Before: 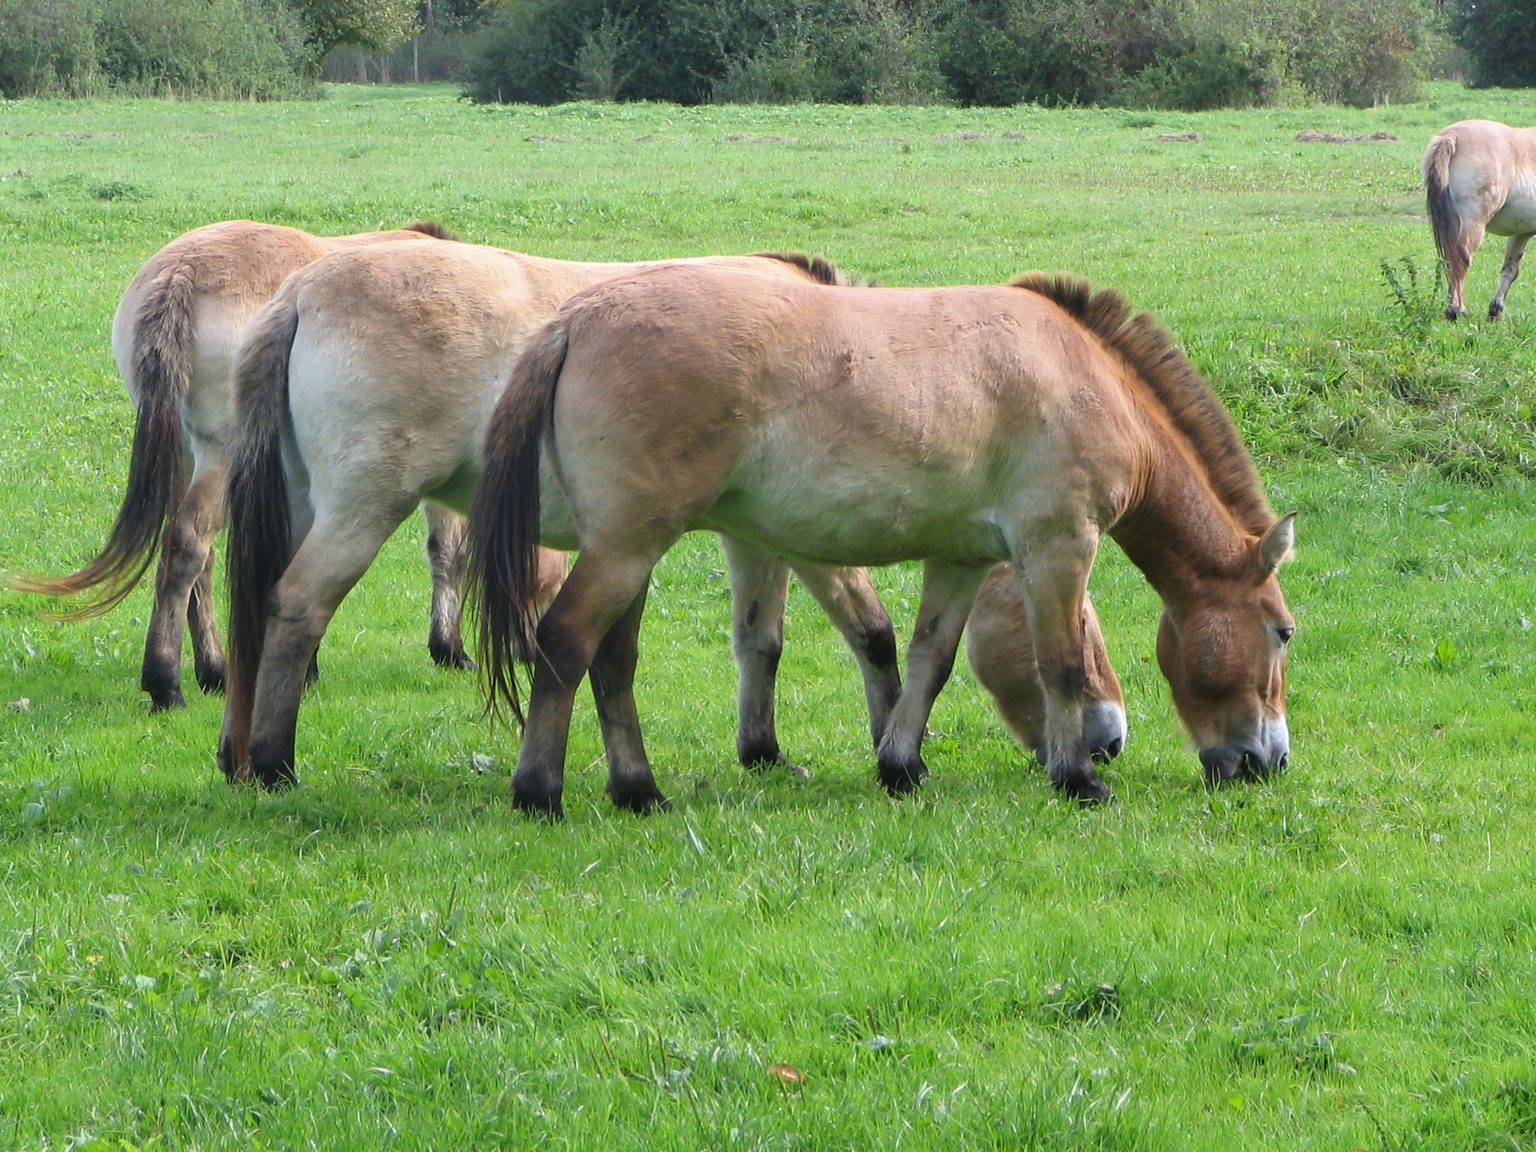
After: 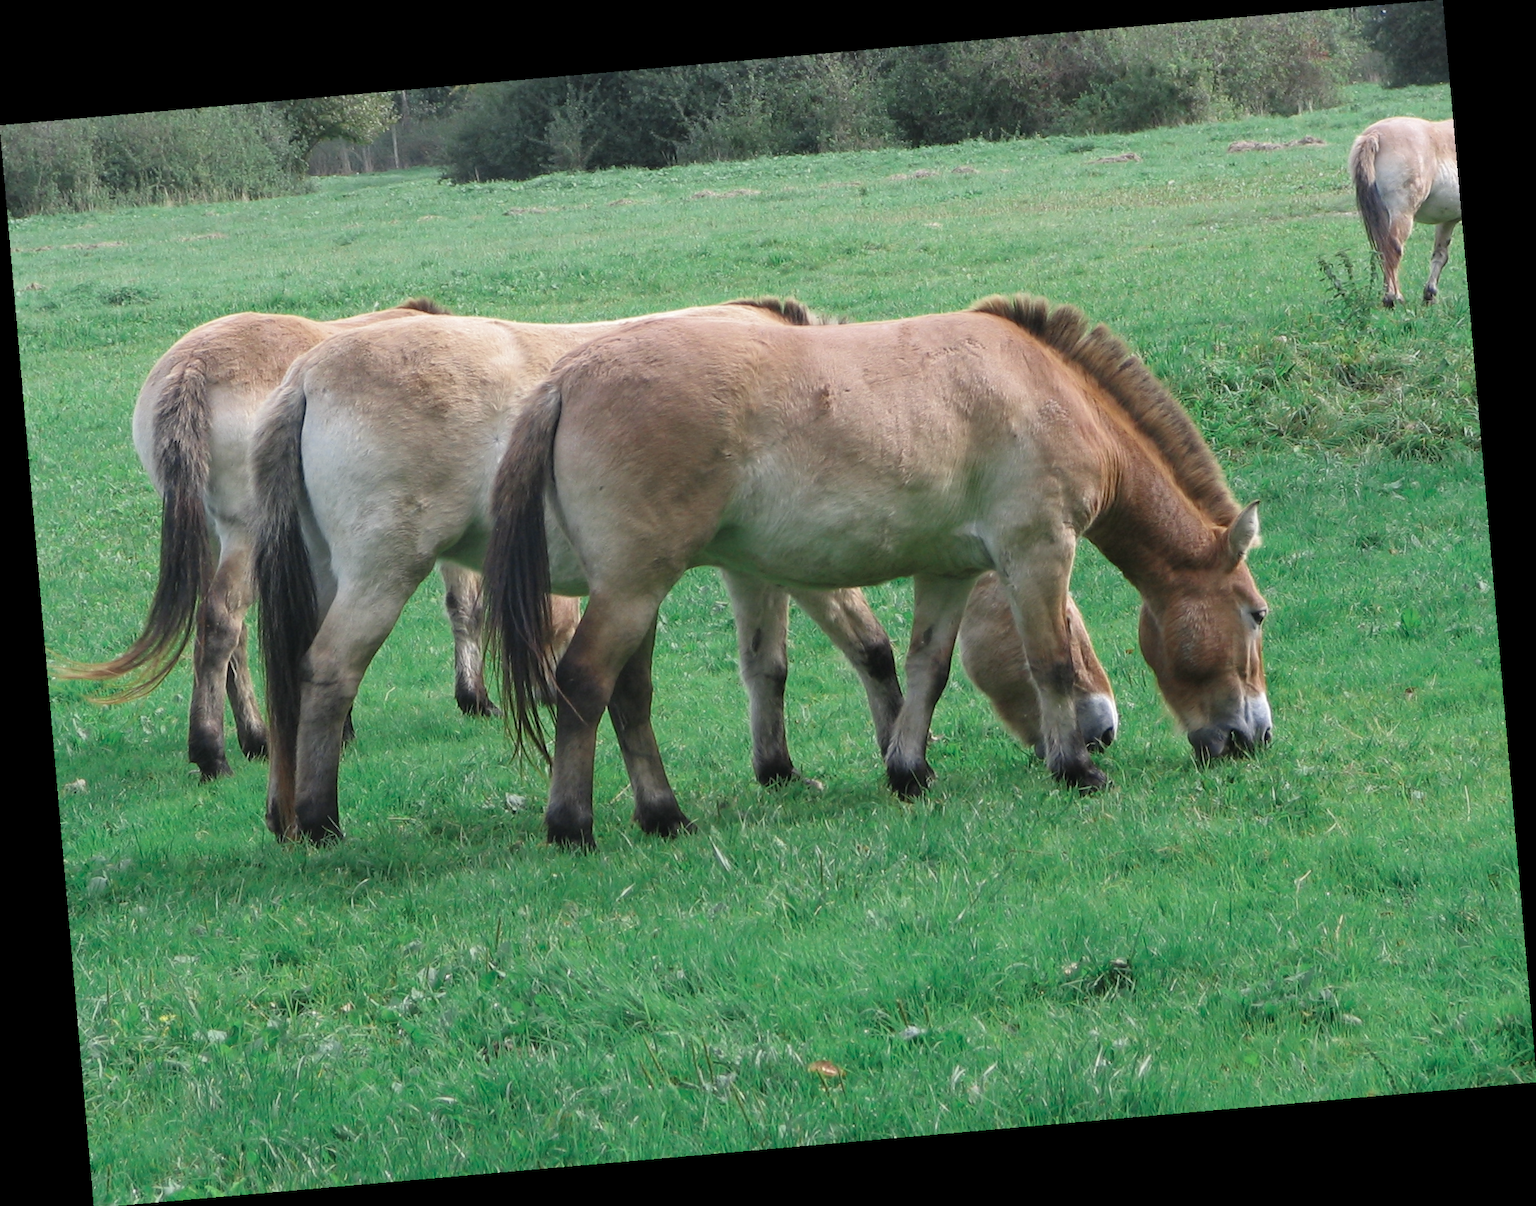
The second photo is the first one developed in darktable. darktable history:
rotate and perspective: rotation -4.98°, automatic cropping off
color zones: curves: ch0 [(0, 0.5) (0.125, 0.4) (0.25, 0.5) (0.375, 0.4) (0.5, 0.4) (0.625, 0.35) (0.75, 0.35) (0.875, 0.5)]; ch1 [(0, 0.35) (0.125, 0.45) (0.25, 0.35) (0.375, 0.35) (0.5, 0.35) (0.625, 0.35) (0.75, 0.45) (0.875, 0.35)]; ch2 [(0, 0.6) (0.125, 0.5) (0.25, 0.5) (0.375, 0.6) (0.5, 0.6) (0.625, 0.5) (0.75, 0.5) (0.875, 0.5)]
